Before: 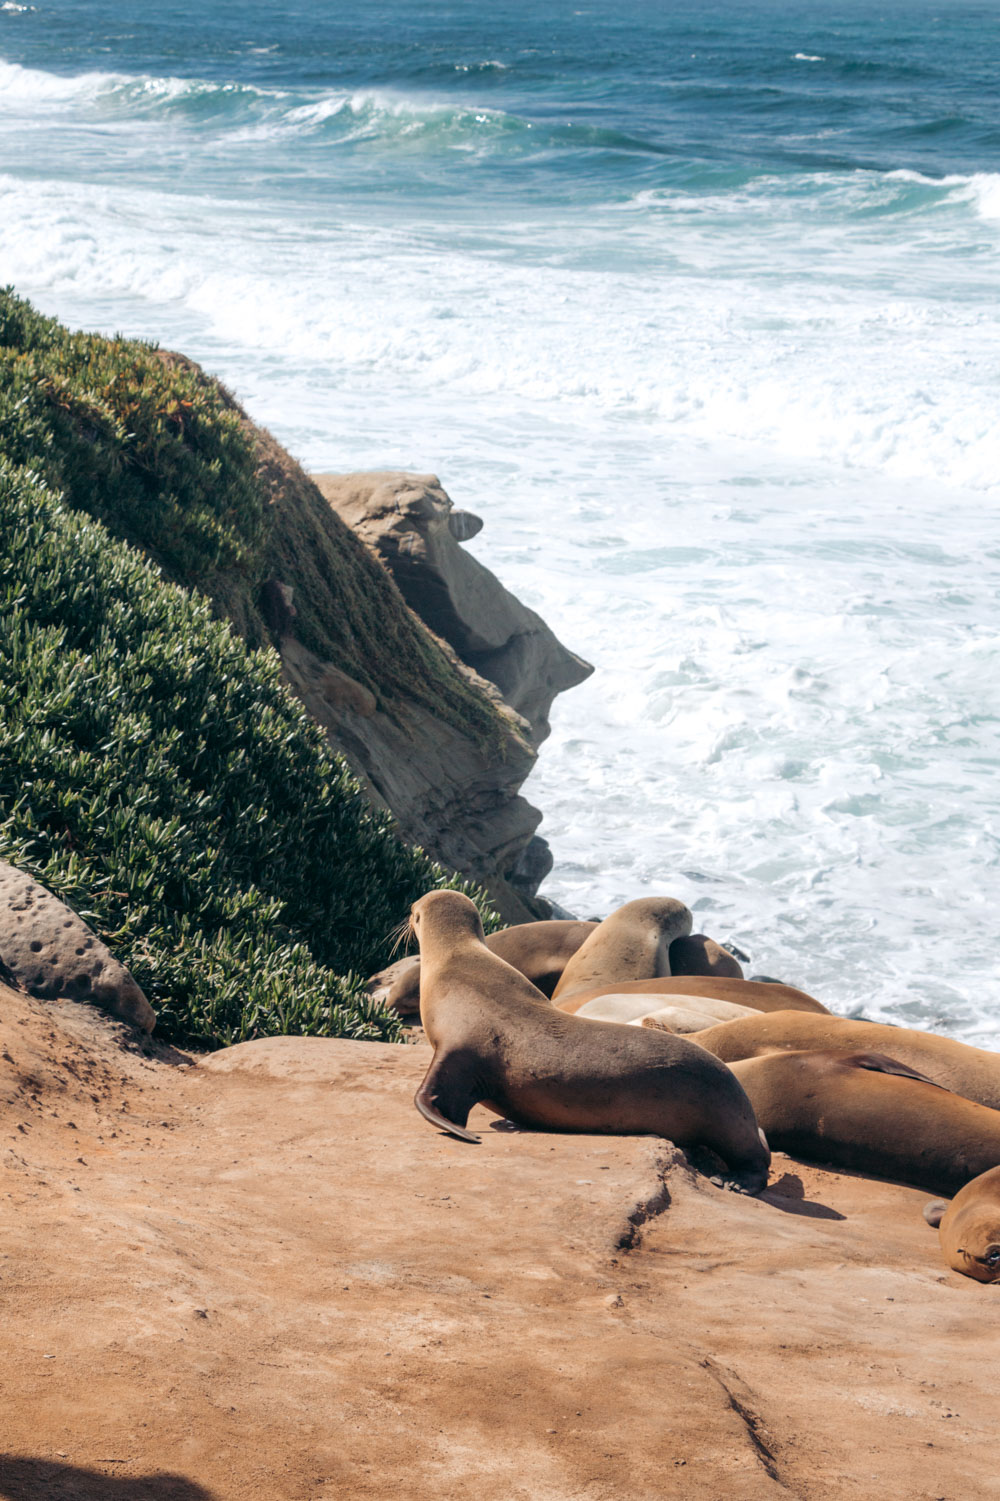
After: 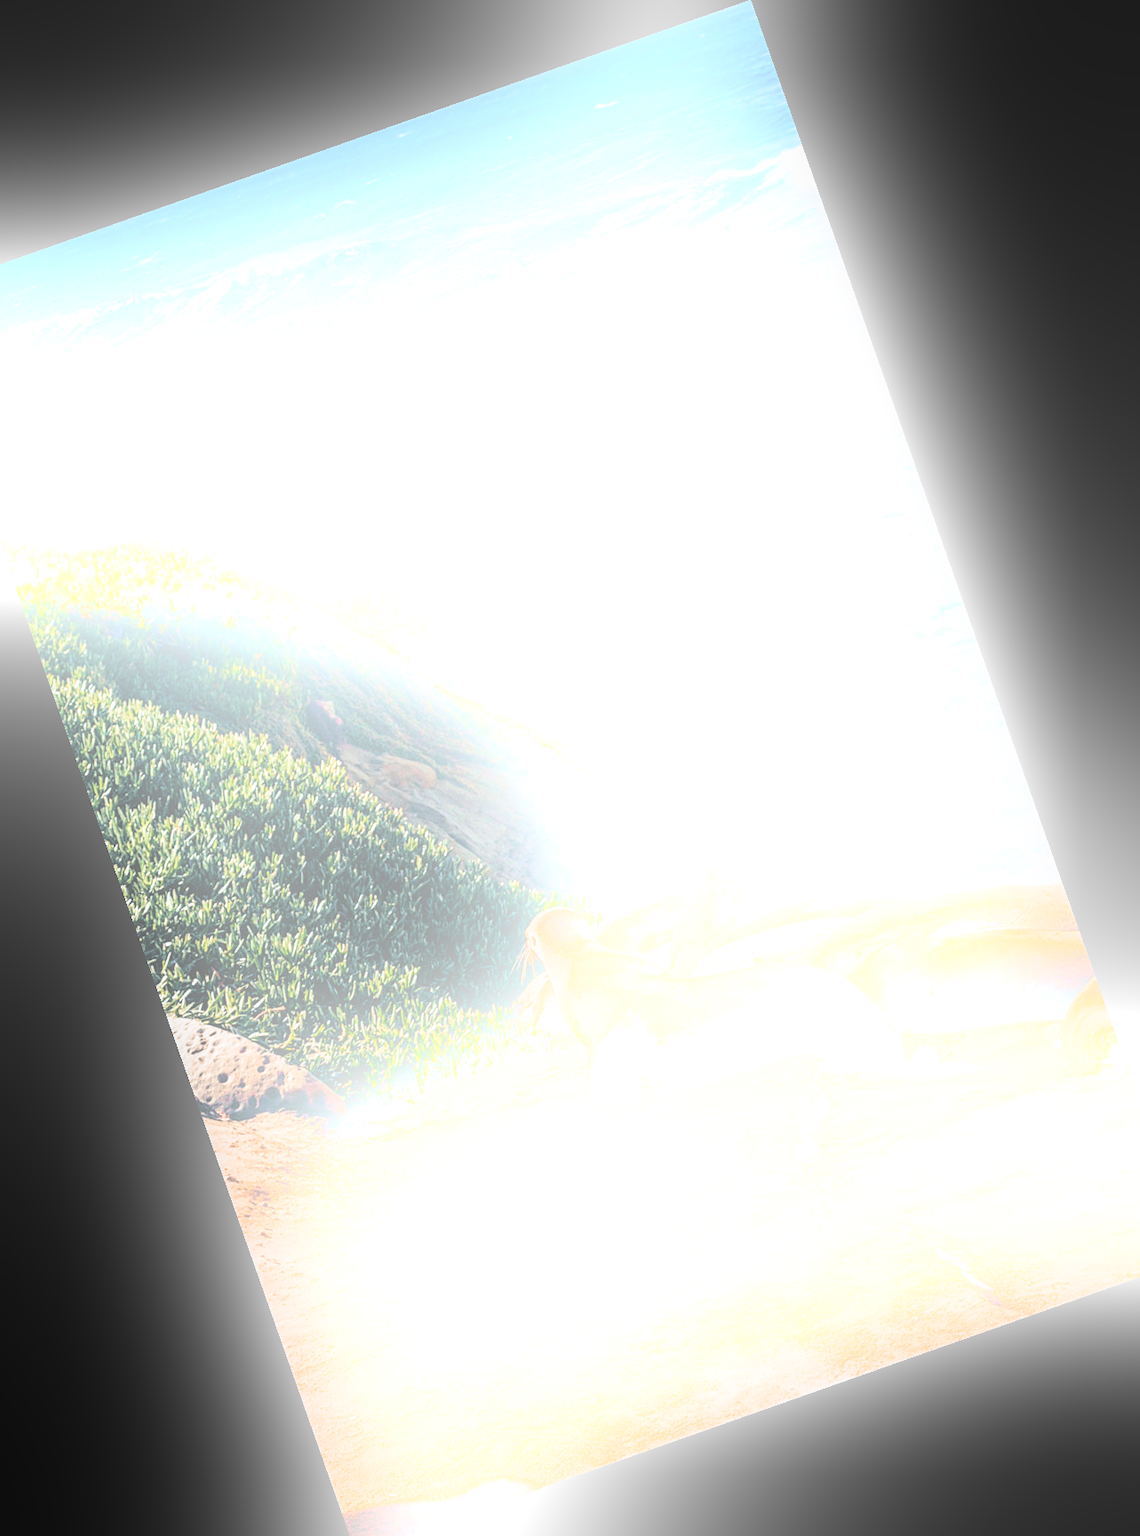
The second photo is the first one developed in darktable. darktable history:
color zones: curves: ch0 [(0, 0.6) (0.129, 0.508) (0.193, 0.483) (0.429, 0.5) (0.571, 0.5) (0.714, 0.5) (0.857, 0.5) (1, 0.6)]; ch1 [(0, 0.481) (0.112, 0.245) (0.213, 0.223) (0.429, 0.233) (0.571, 0.231) (0.683, 0.242) (0.857, 0.296) (1, 0.481)]
sharpen: on, module defaults
exposure: black level correction 0, exposure 1.35 EV, compensate exposure bias true, compensate highlight preservation false
crop and rotate: angle 19.43°, left 6.812%, right 4.125%, bottom 1.087%
filmic rgb: black relative exposure -7.65 EV, white relative exposure 4.56 EV, hardness 3.61, color science v6 (2022)
color balance rgb: linear chroma grading › global chroma 9%, perceptual saturation grading › global saturation 36%, perceptual saturation grading › shadows 35%, perceptual brilliance grading › global brilliance 15%, perceptual brilliance grading › shadows -35%, global vibrance 15%
local contrast: on, module defaults
bloom: size 25%, threshold 5%, strength 90%
